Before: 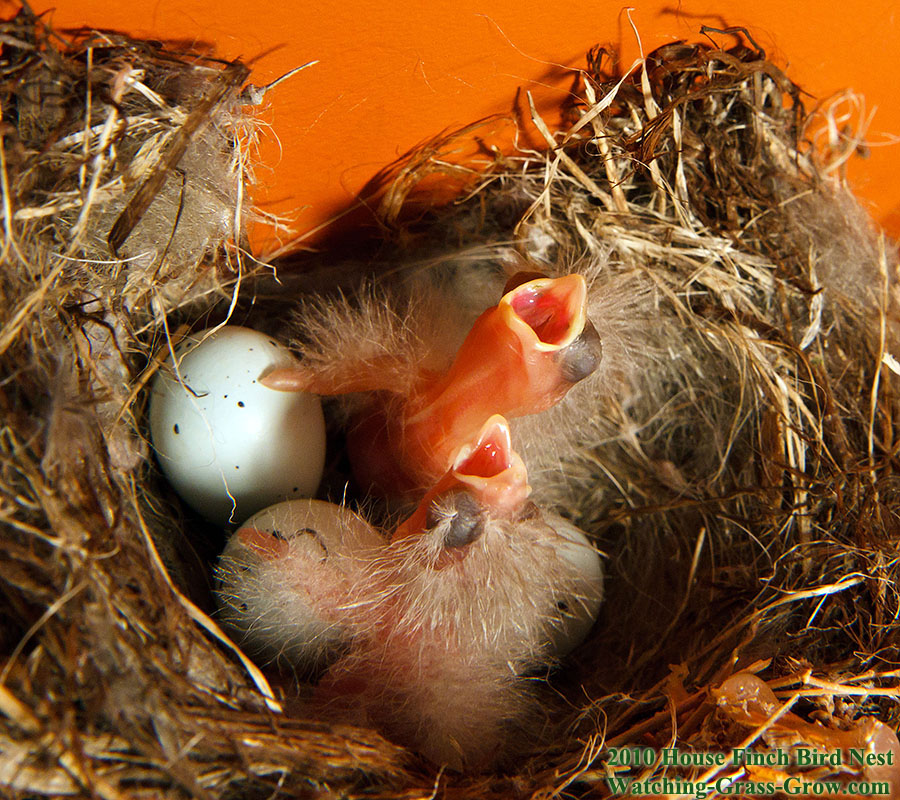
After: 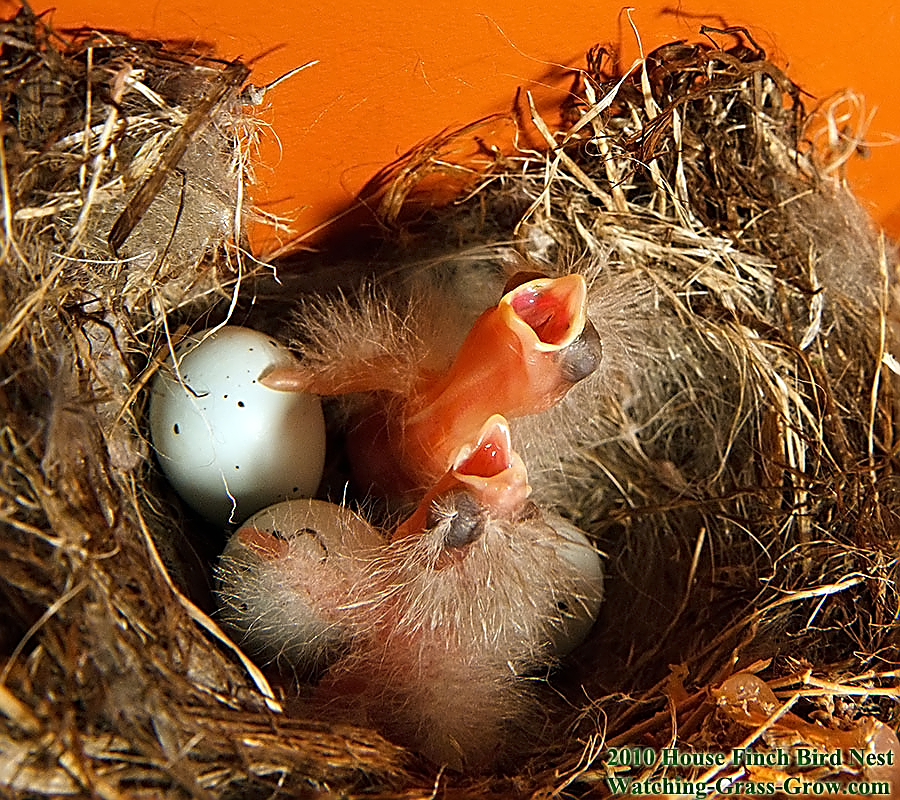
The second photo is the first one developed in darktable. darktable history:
contrast equalizer: y [[0.5 ×4, 0.524, 0.59], [0.5 ×6], [0.5 ×6], [0, 0, 0, 0.01, 0.045, 0.012], [0, 0, 0, 0.044, 0.195, 0.131]]
sharpen: amount 1
